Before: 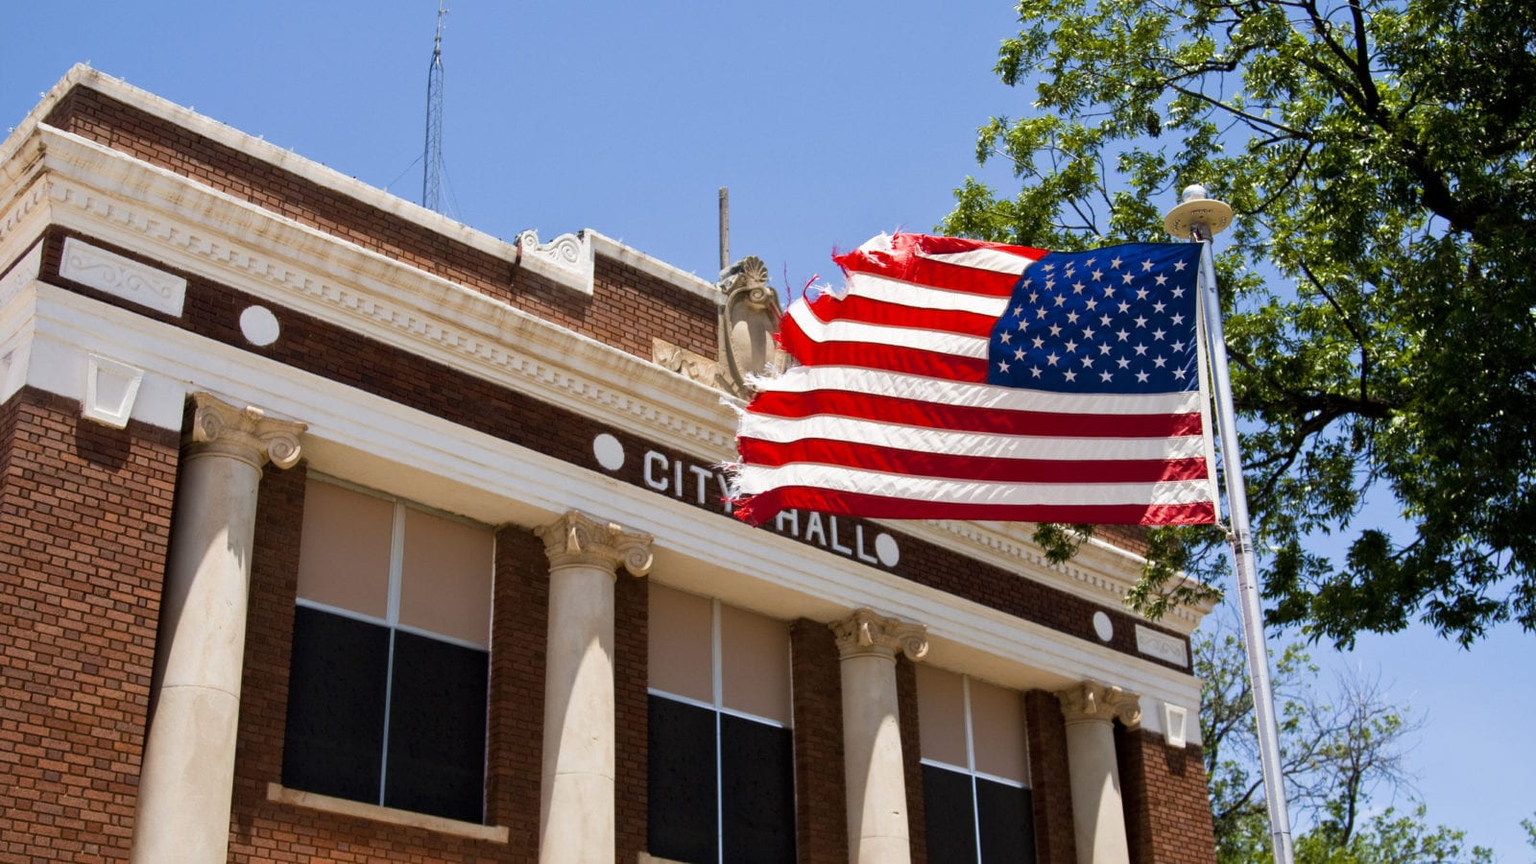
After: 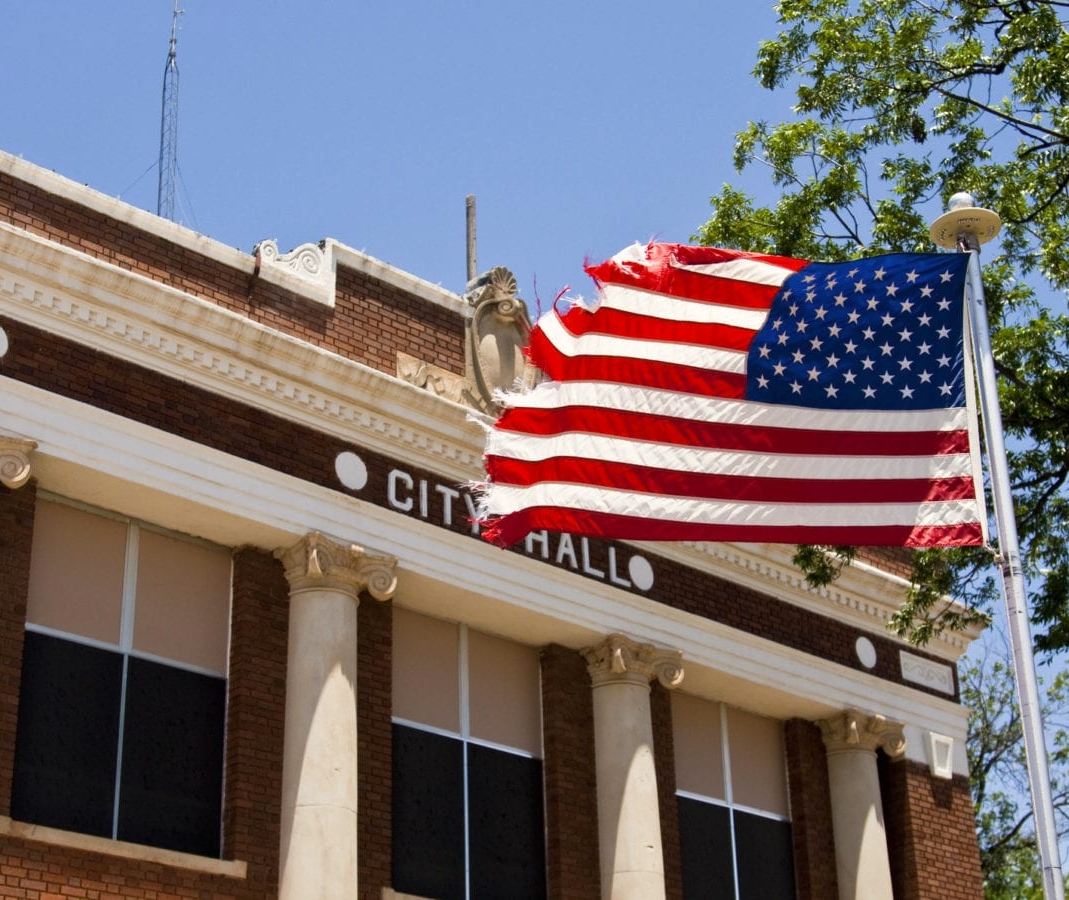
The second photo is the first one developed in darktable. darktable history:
color correction: highlights b* 3
crop and rotate: left 17.732%, right 15.423%
